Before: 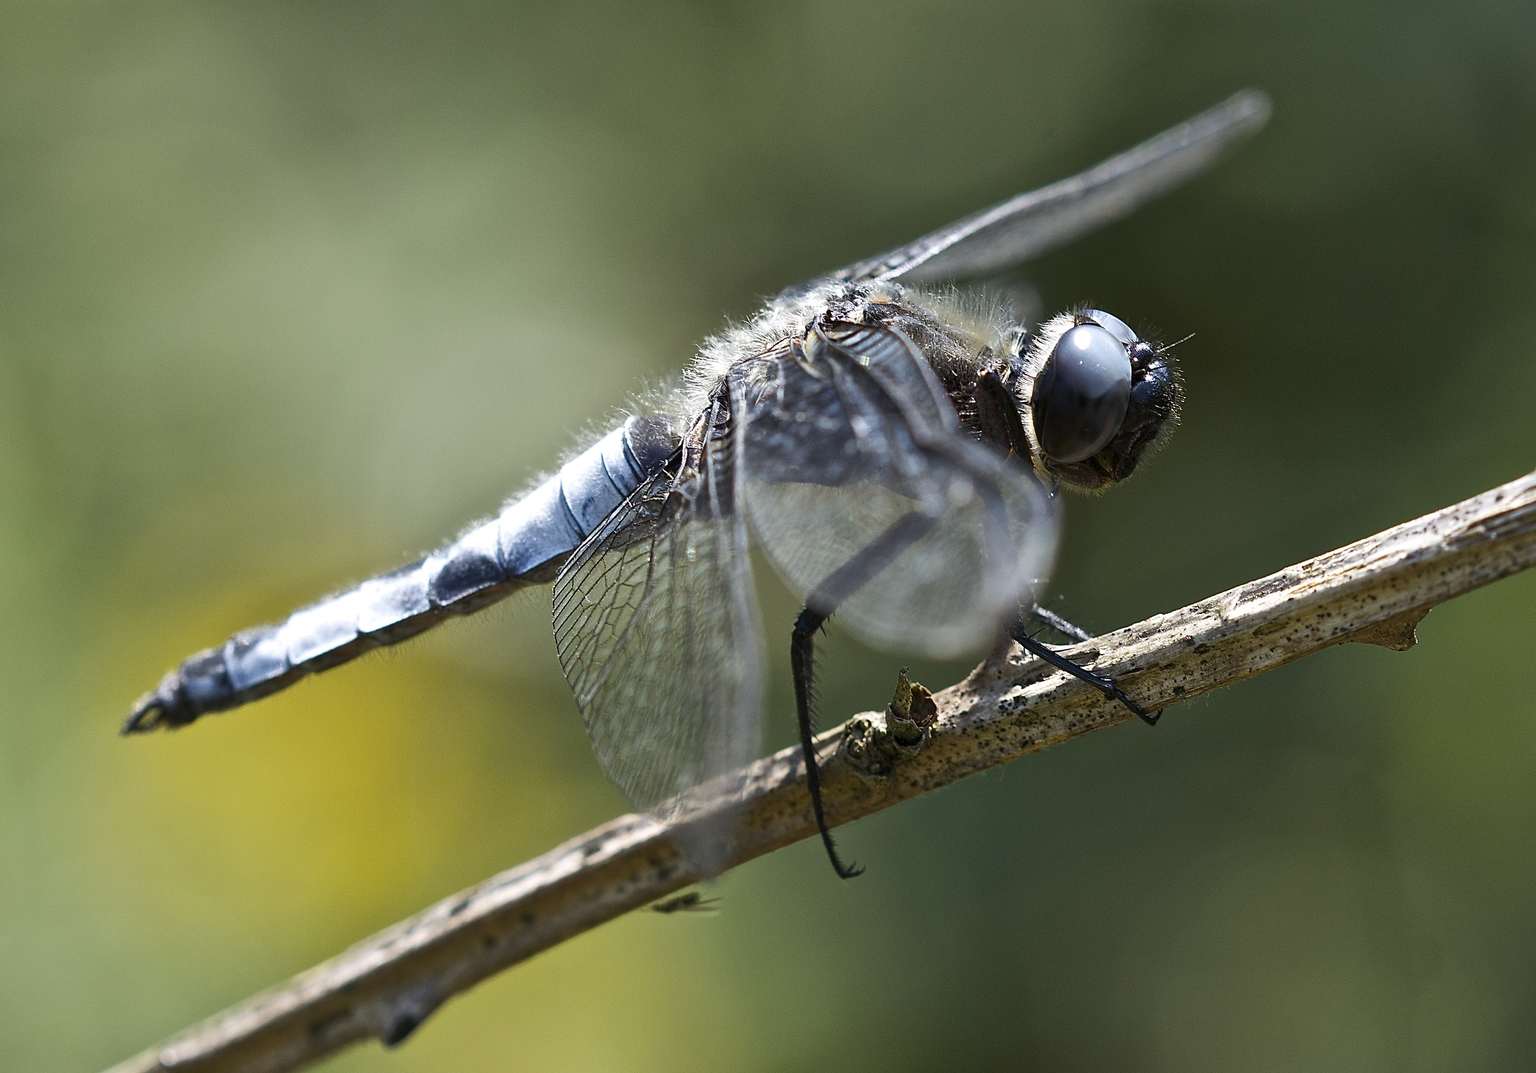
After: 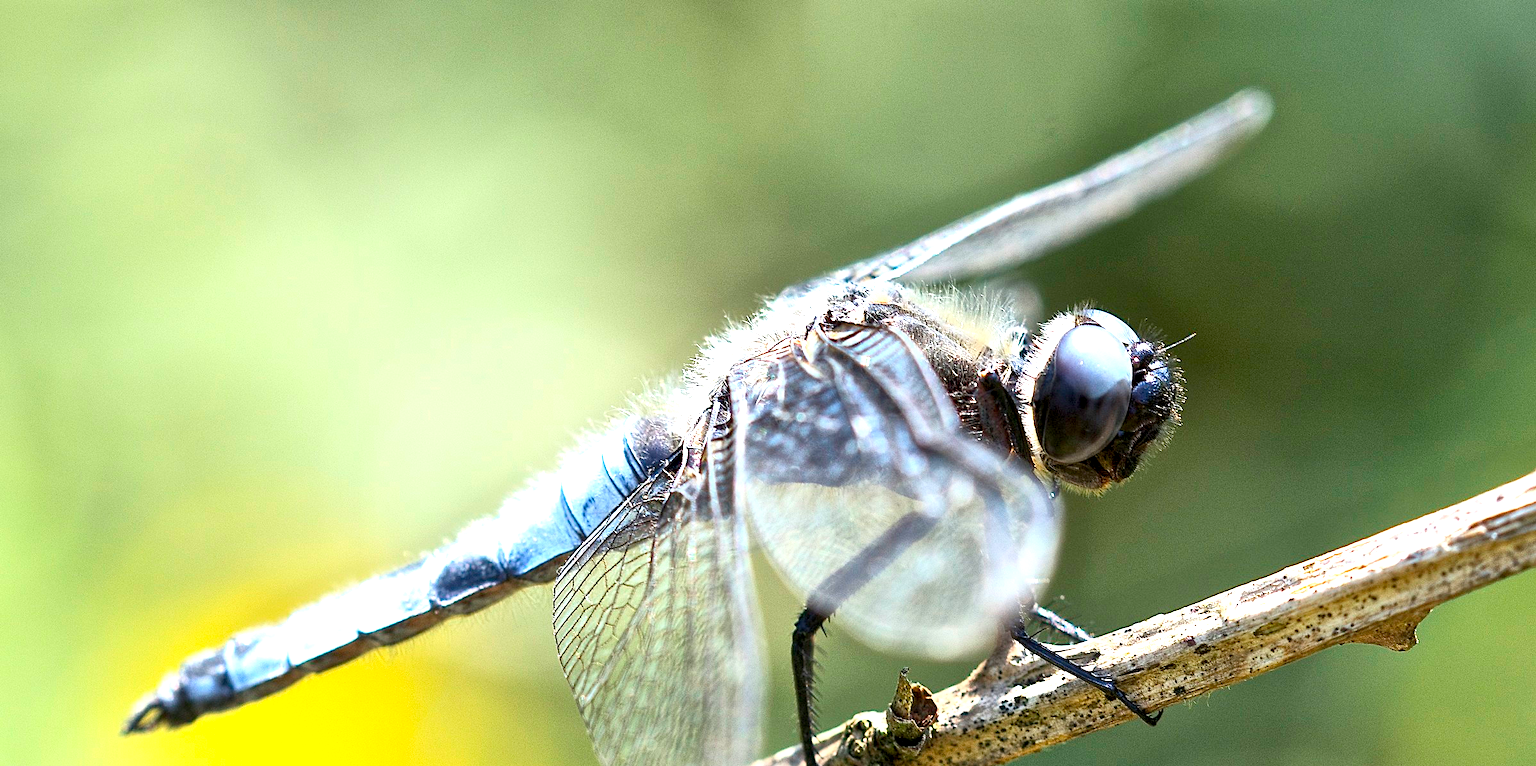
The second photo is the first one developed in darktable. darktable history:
local contrast: highlights 100%, shadows 100%, detail 120%, midtone range 0.2
contrast brightness saturation: contrast 0.2, brightness 0.16, saturation 0.22
crop: bottom 28.576%
exposure: black level correction 0.001, exposure 1.3 EV, compensate highlight preservation false
